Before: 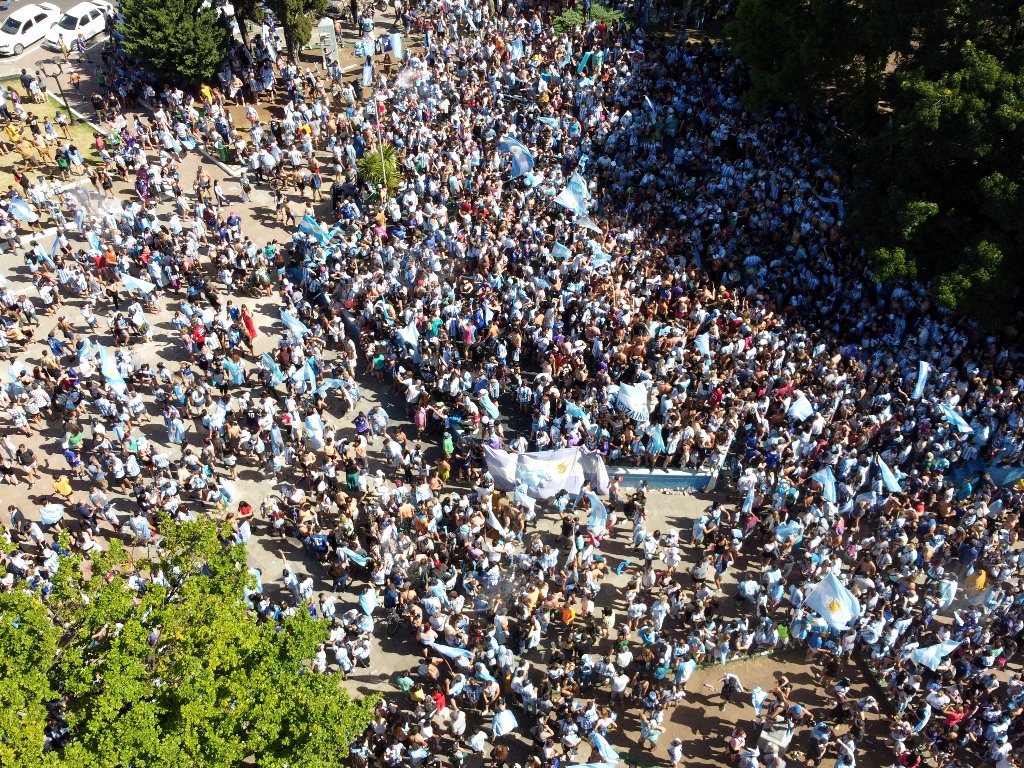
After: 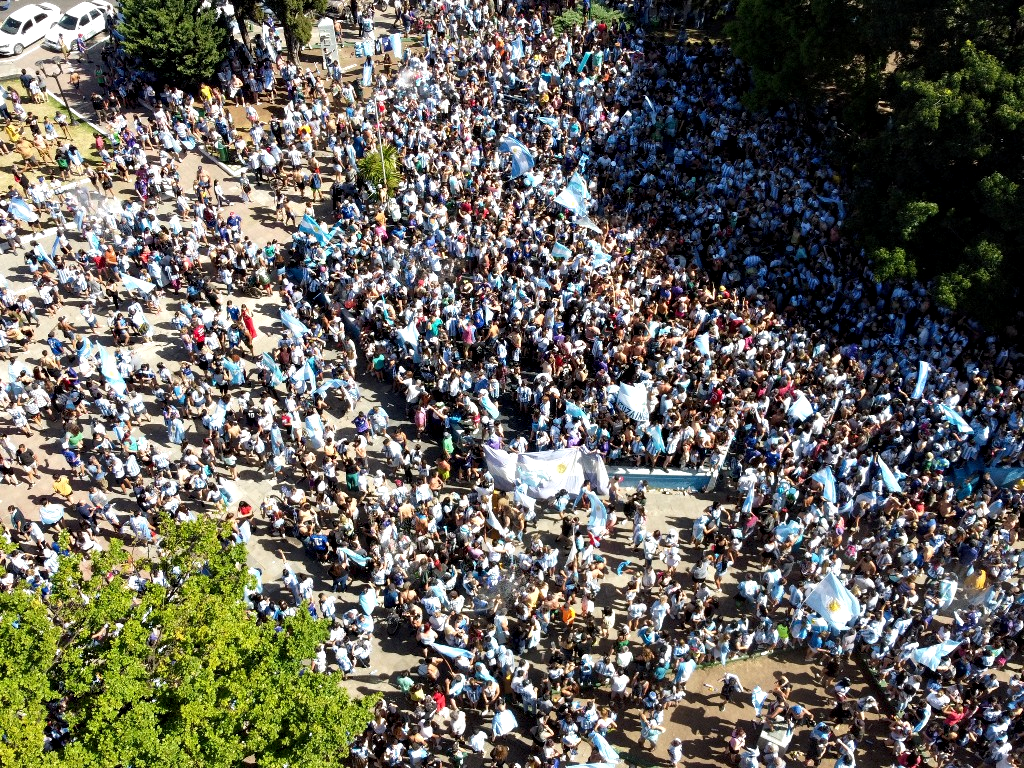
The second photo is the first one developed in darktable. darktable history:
contrast equalizer: octaves 7, y [[0.6 ×6], [0.55 ×6], [0 ×6], [0 ×6], [0 ×6]], mix 0.3
local contrast: highlights 100%, shadows 100%, detail 120%, midtone range 0.2
